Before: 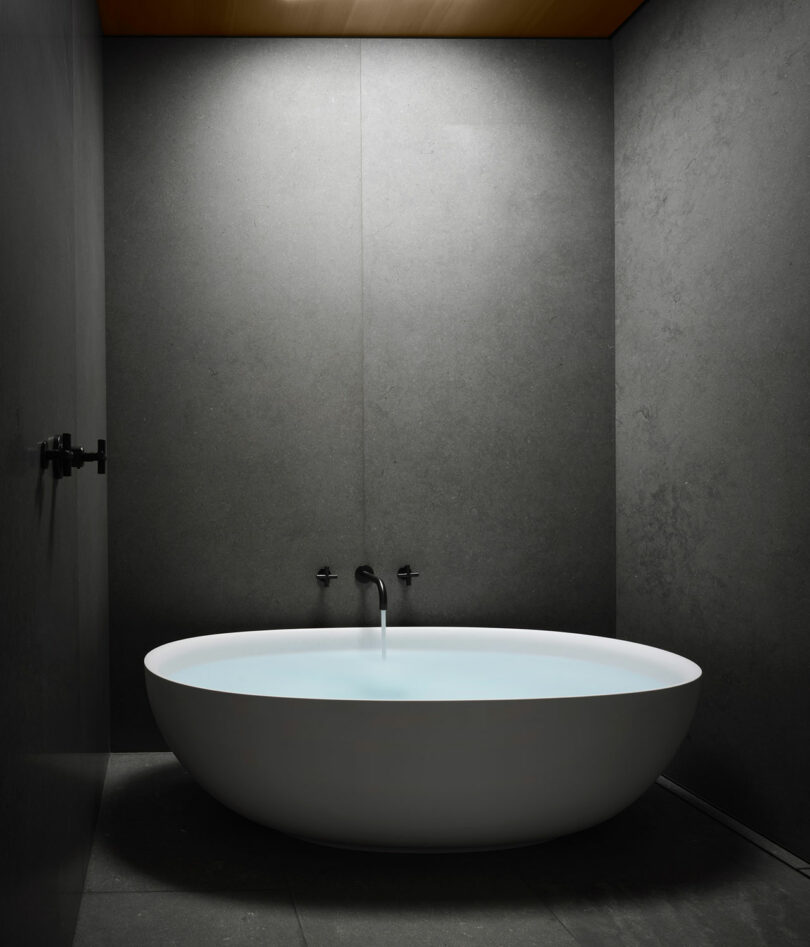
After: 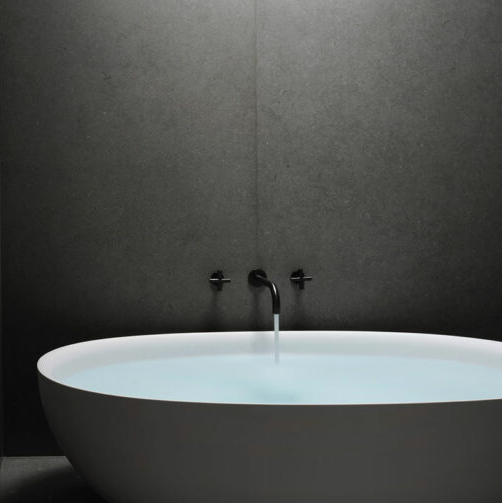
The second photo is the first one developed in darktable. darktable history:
crop: left 13.312%, top 31.28%, right 24.627%, bottom 15.582%
base curve: curves: ch0 [(0, 0) (0.472, 0.455) (1, 1)], preserve colors none
